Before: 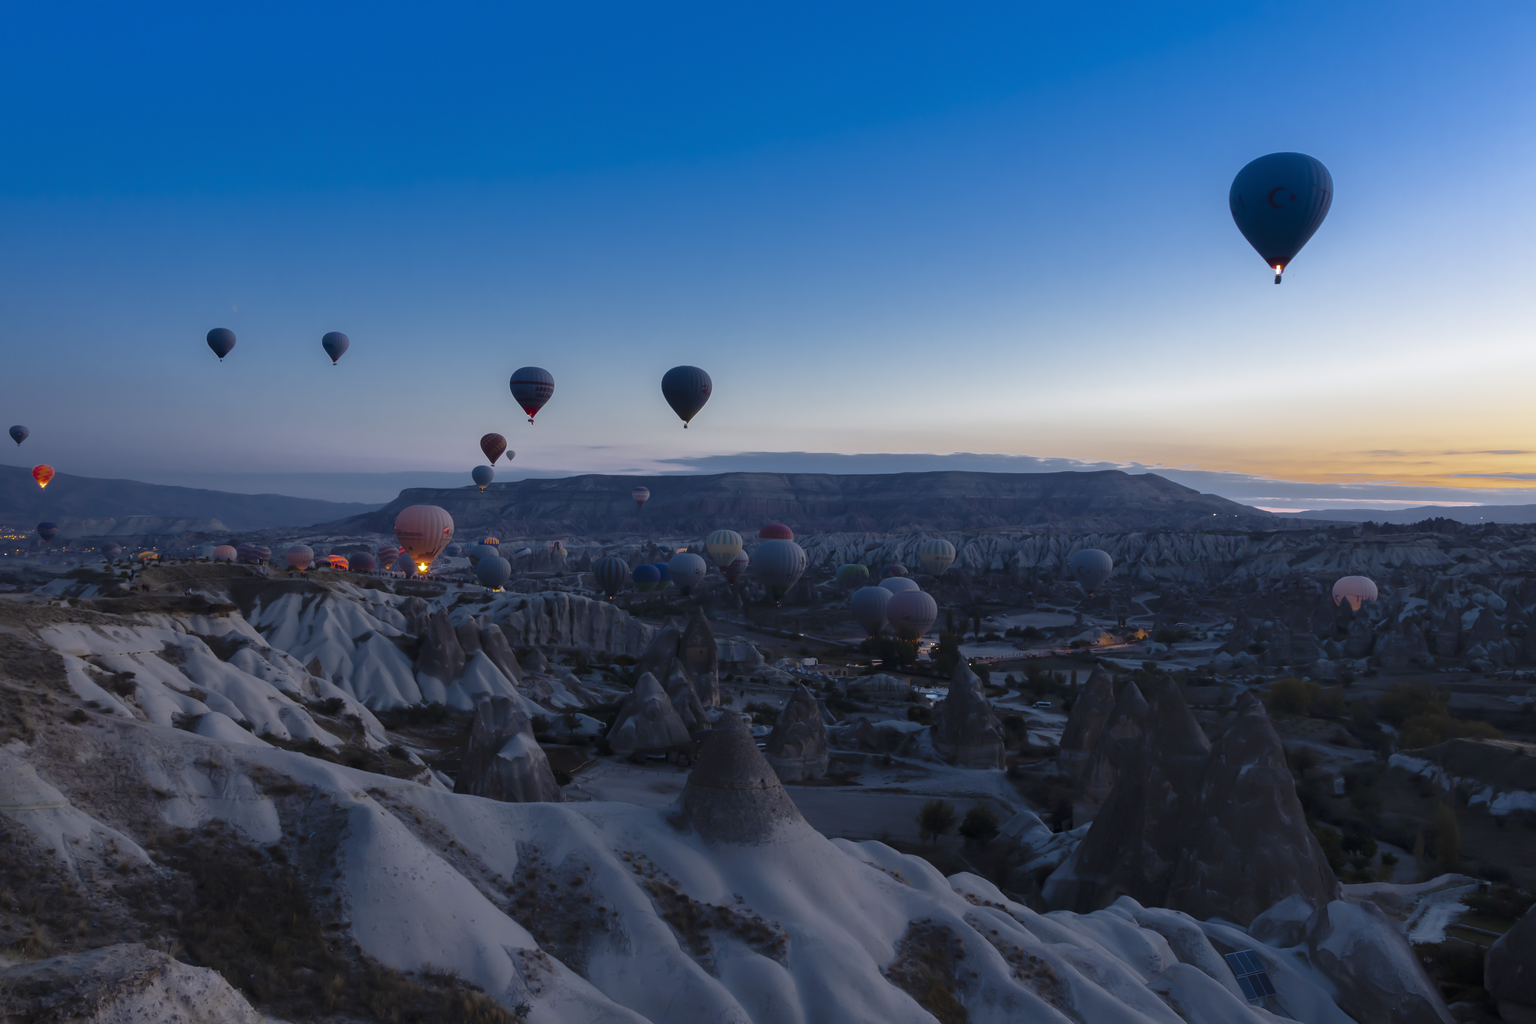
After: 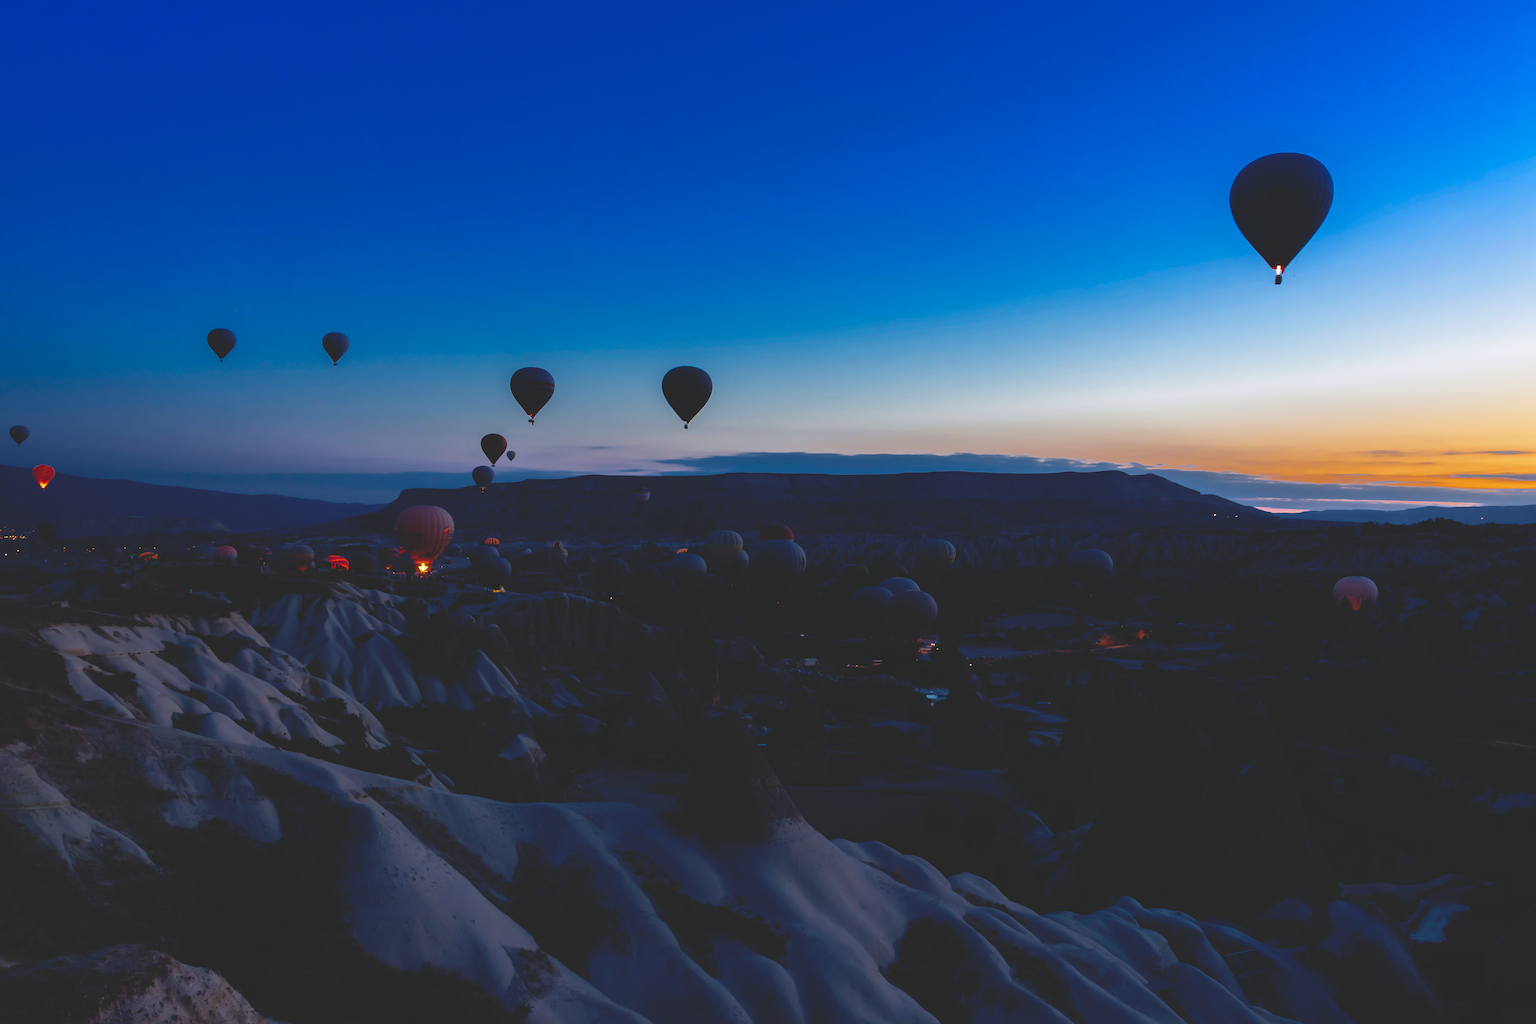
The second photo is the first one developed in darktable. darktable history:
color balance rgb: perceptual saturation grading › global saturation 25%, global vibrance 20%
base curve: curves: ch0 [(0, 0.02) (0.083, 0.036) (1, 1)], preserve colors none
